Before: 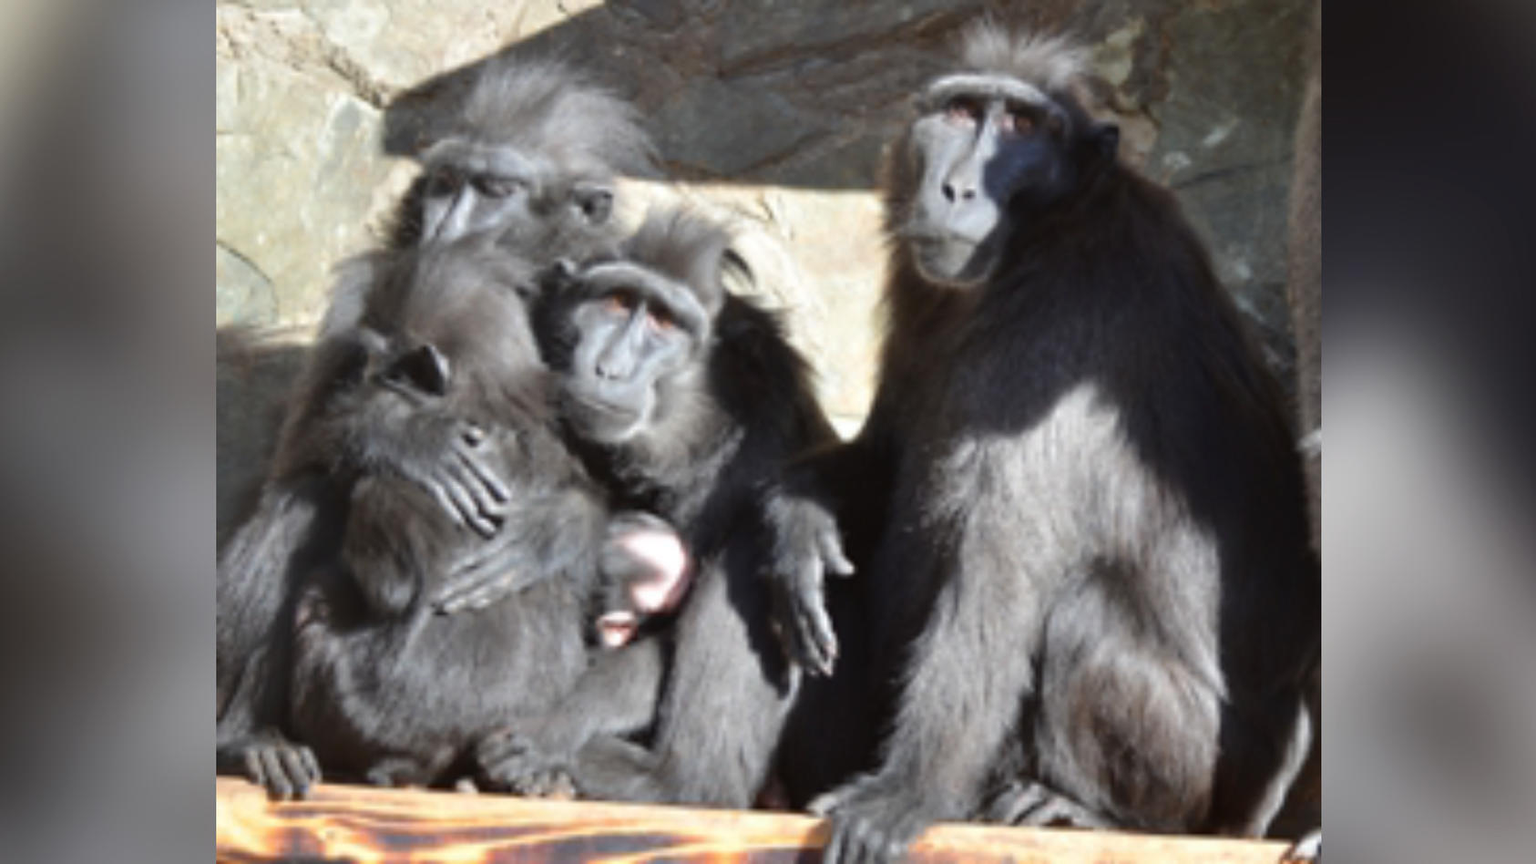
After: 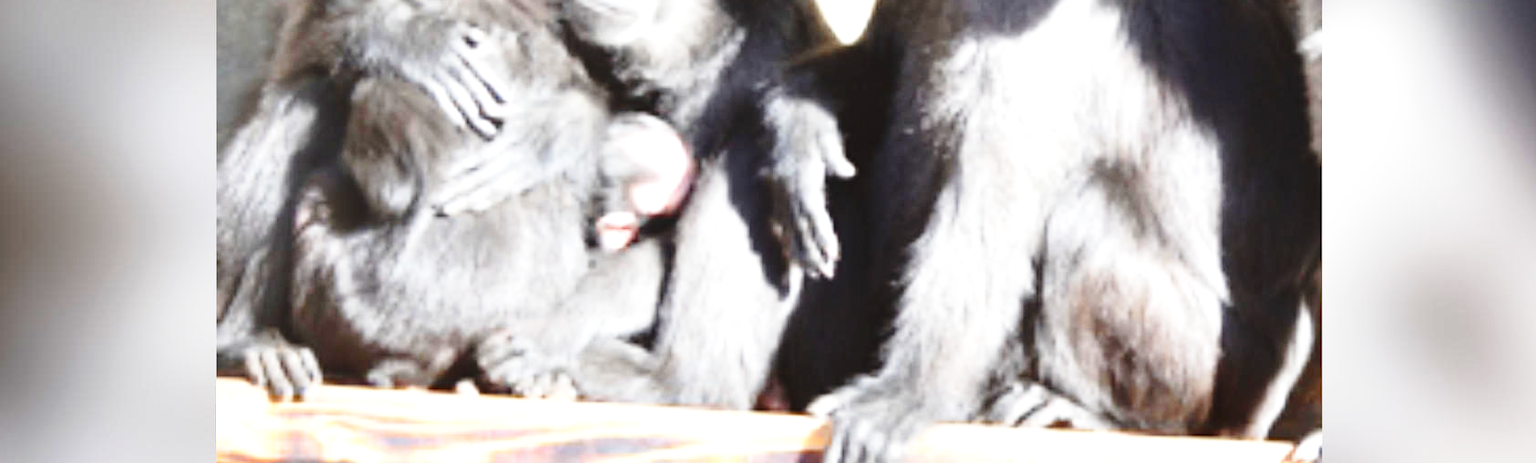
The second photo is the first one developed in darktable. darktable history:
crop and rotate: top 46.237%
exposure: black level correction 0, exposure 1.2 EV, compensate highlight preservation false
base curve: curves: ch0 [(0, 0) (0.028, 0.03) (0.121, 0.232) (0.46, 0.748) (0.859, 0.968) (1, 1)], preserve colors none
